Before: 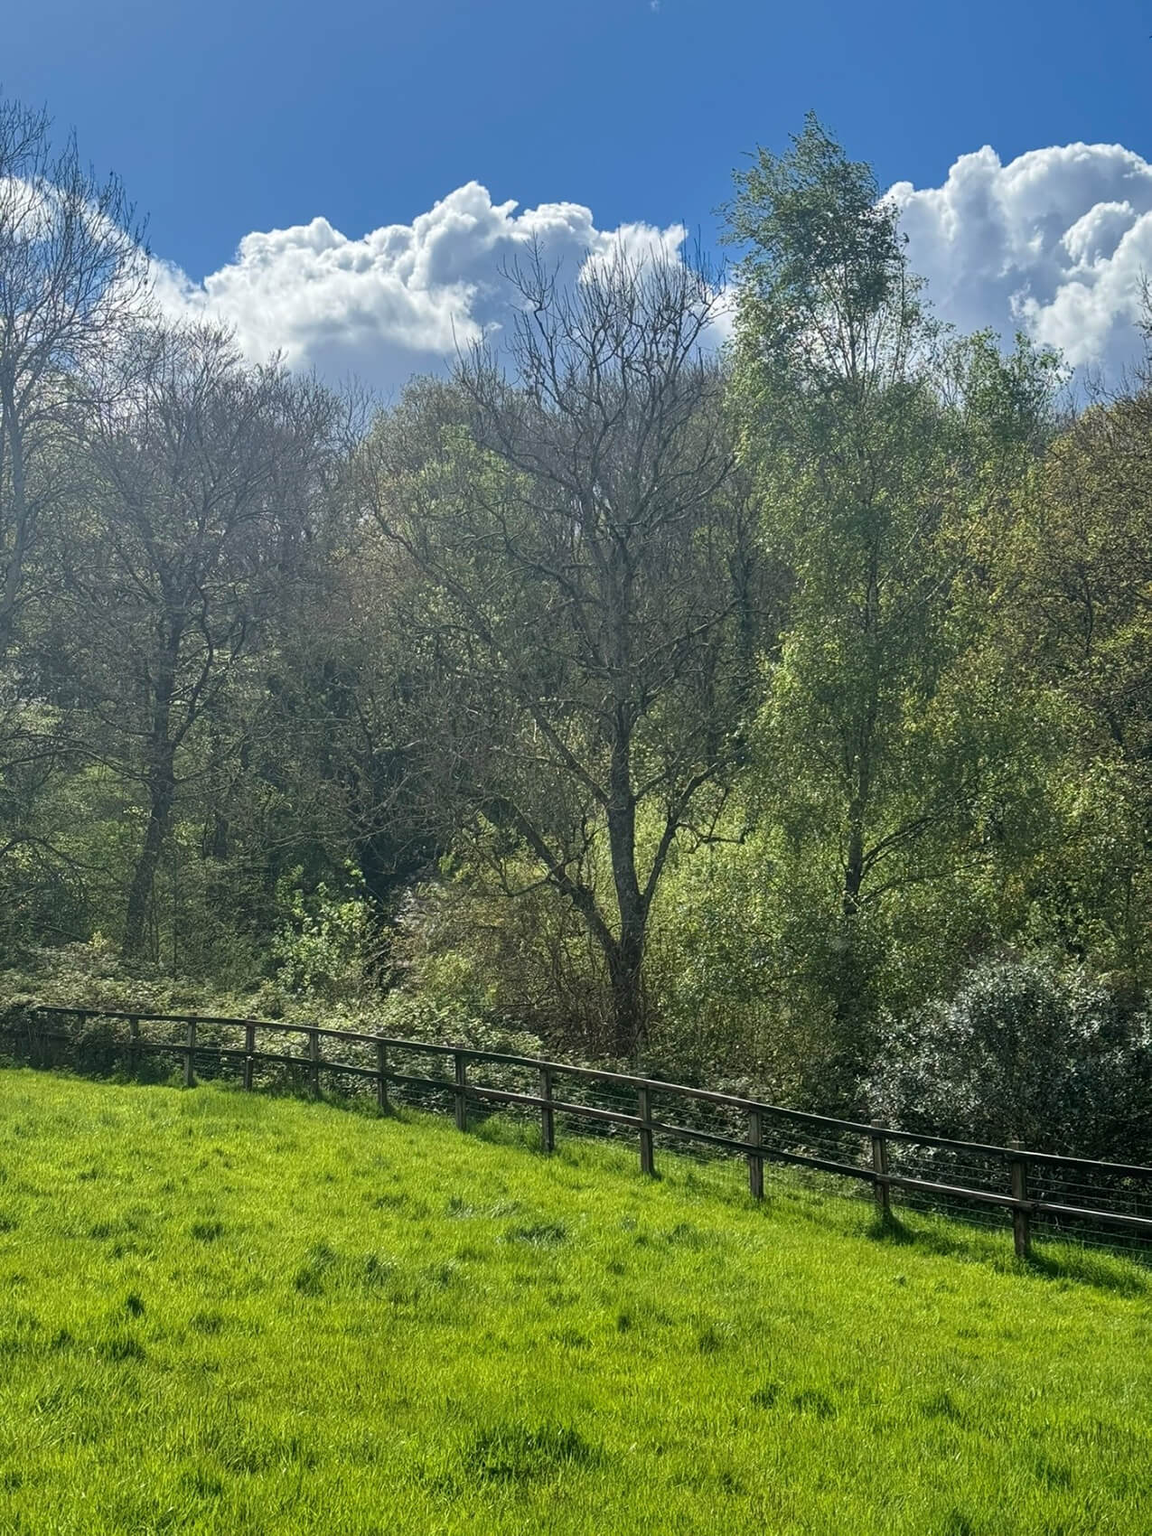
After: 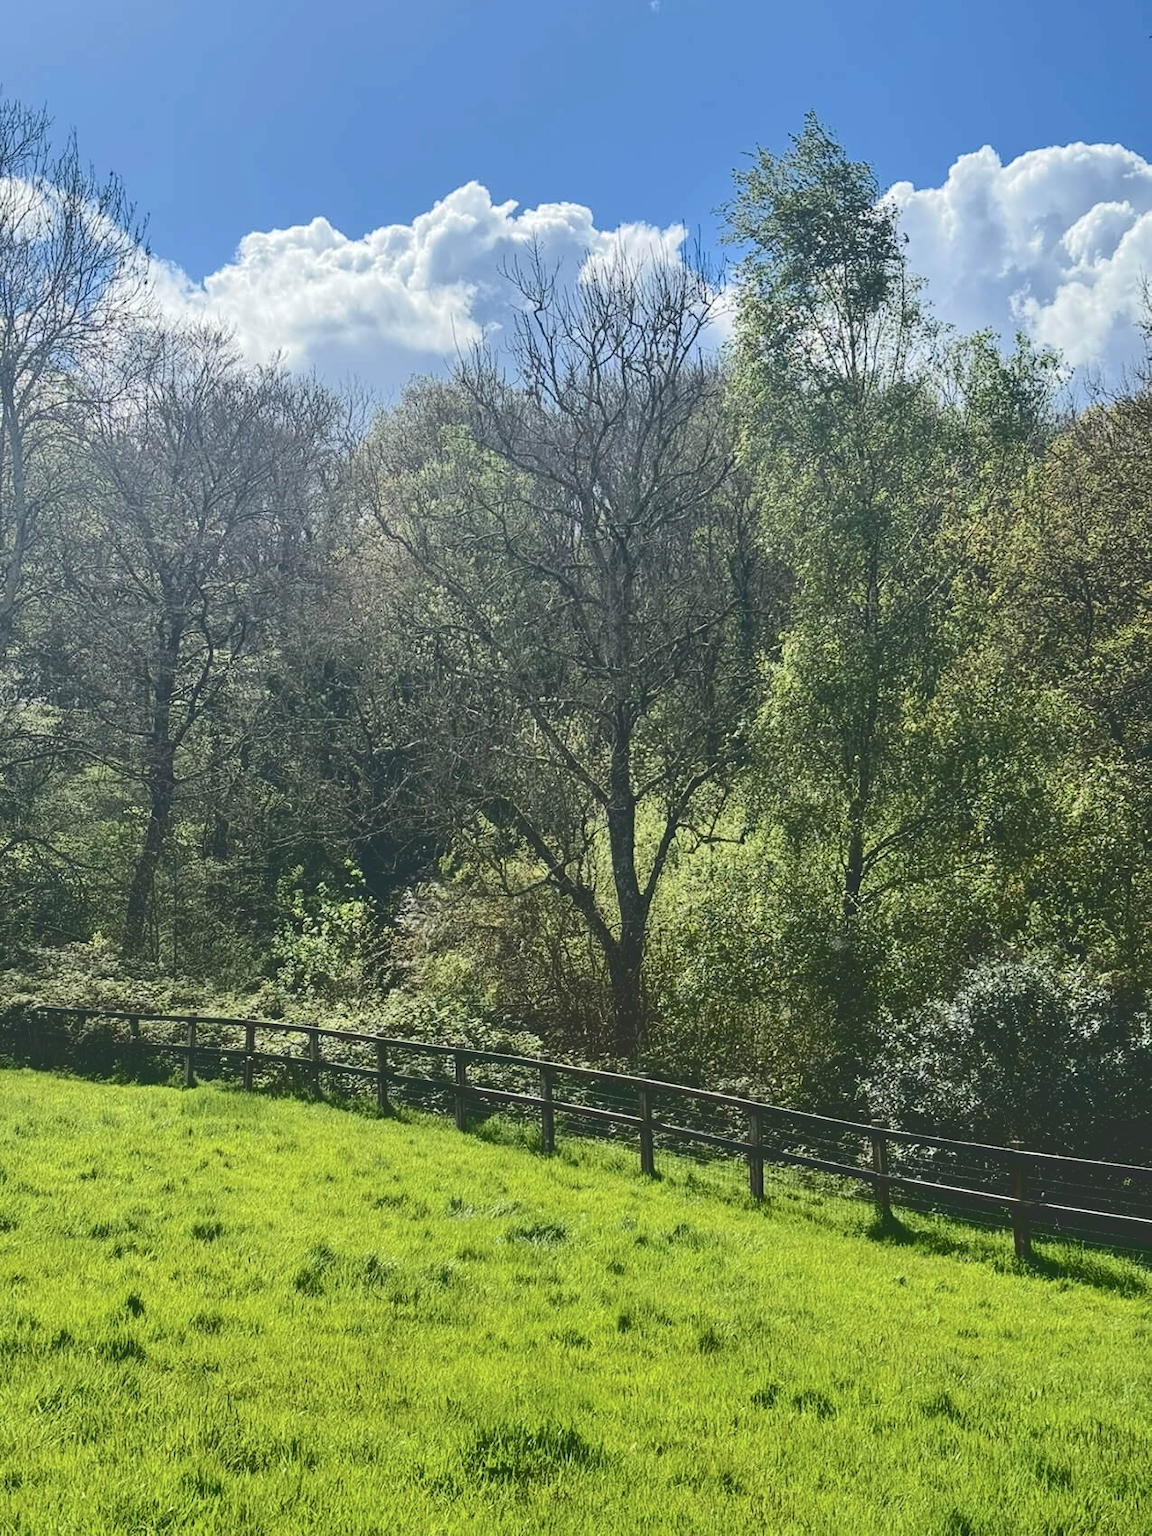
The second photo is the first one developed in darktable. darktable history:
tone curve: curves: ch0 [(0, 0) (0.003, 0.195) (0.011, 0.196) (0.025, 0.196) (0.044, 0.196) (0.069, 0.196) (0.1, 0.196) (0.136, 0.197) (0.177, 0.207) (0.224, 0.224) (0.277, 0.268) (0.335, 0.336) (0.399, 0.424) (0.468, 0.533) (0.543, 0.632) (0.623, 0.715) (0.709, 0.789) (0.801, 0.85) (0.898, 0.906) (1, 1)], color space Lab, independent channels, preserve colors none
